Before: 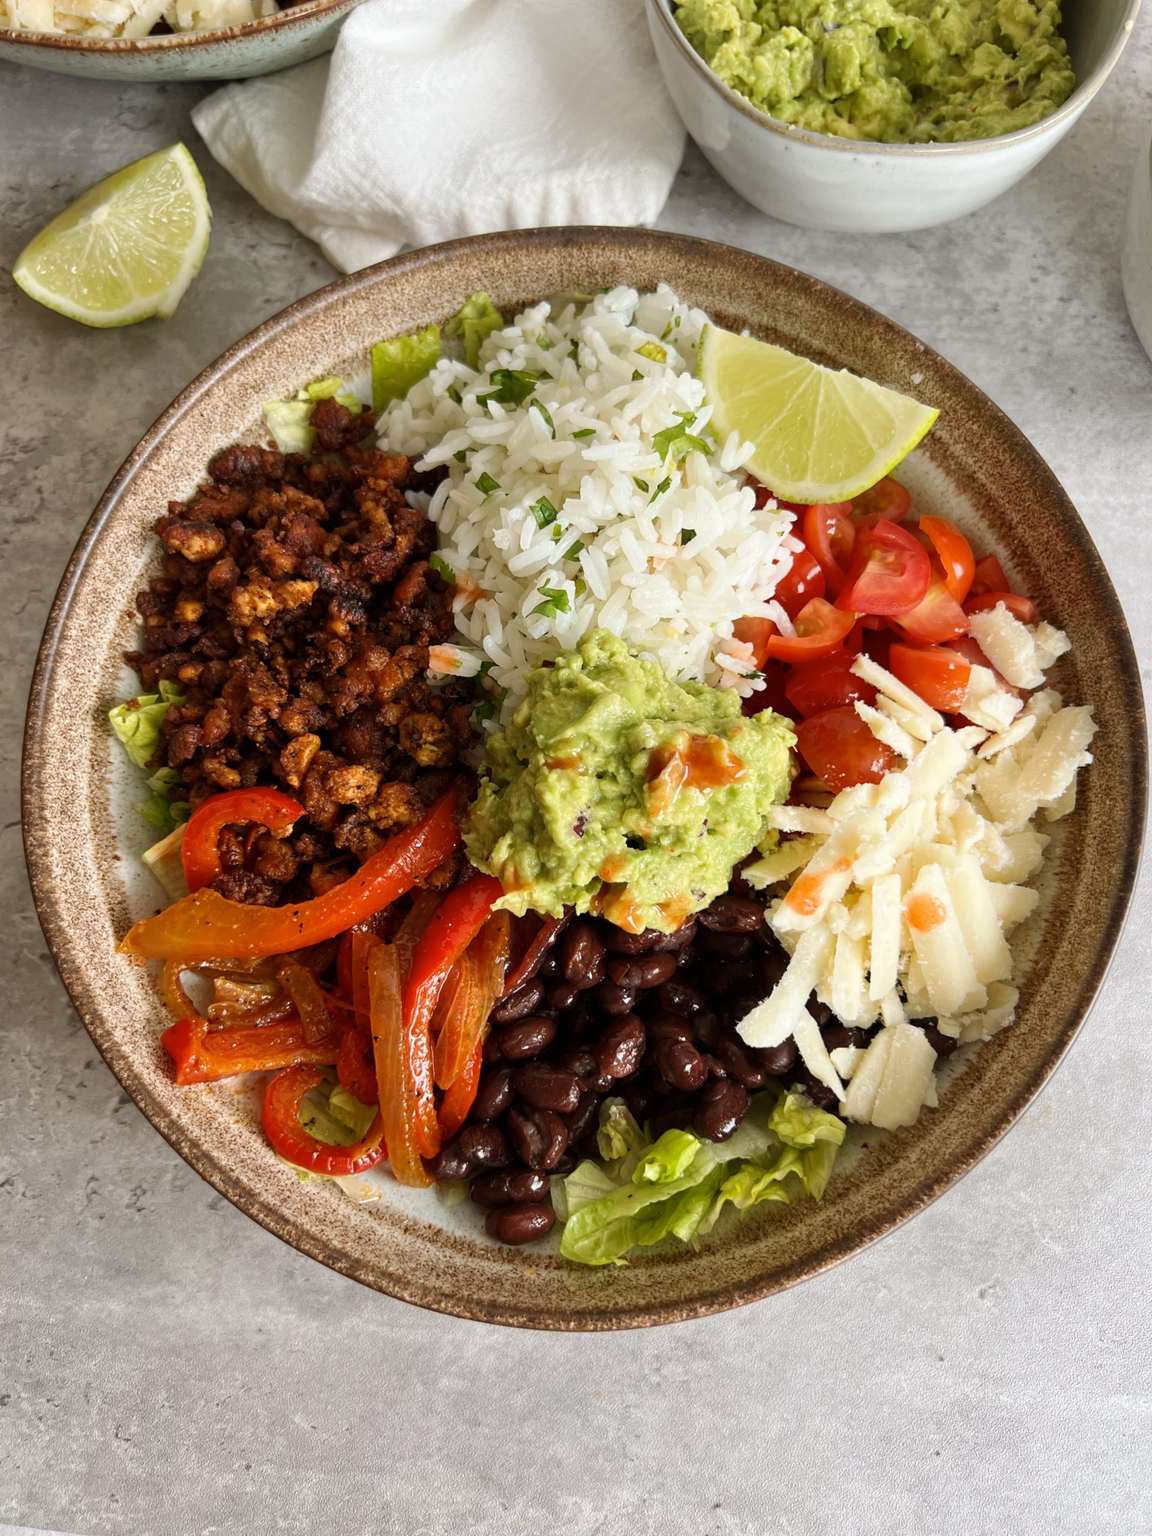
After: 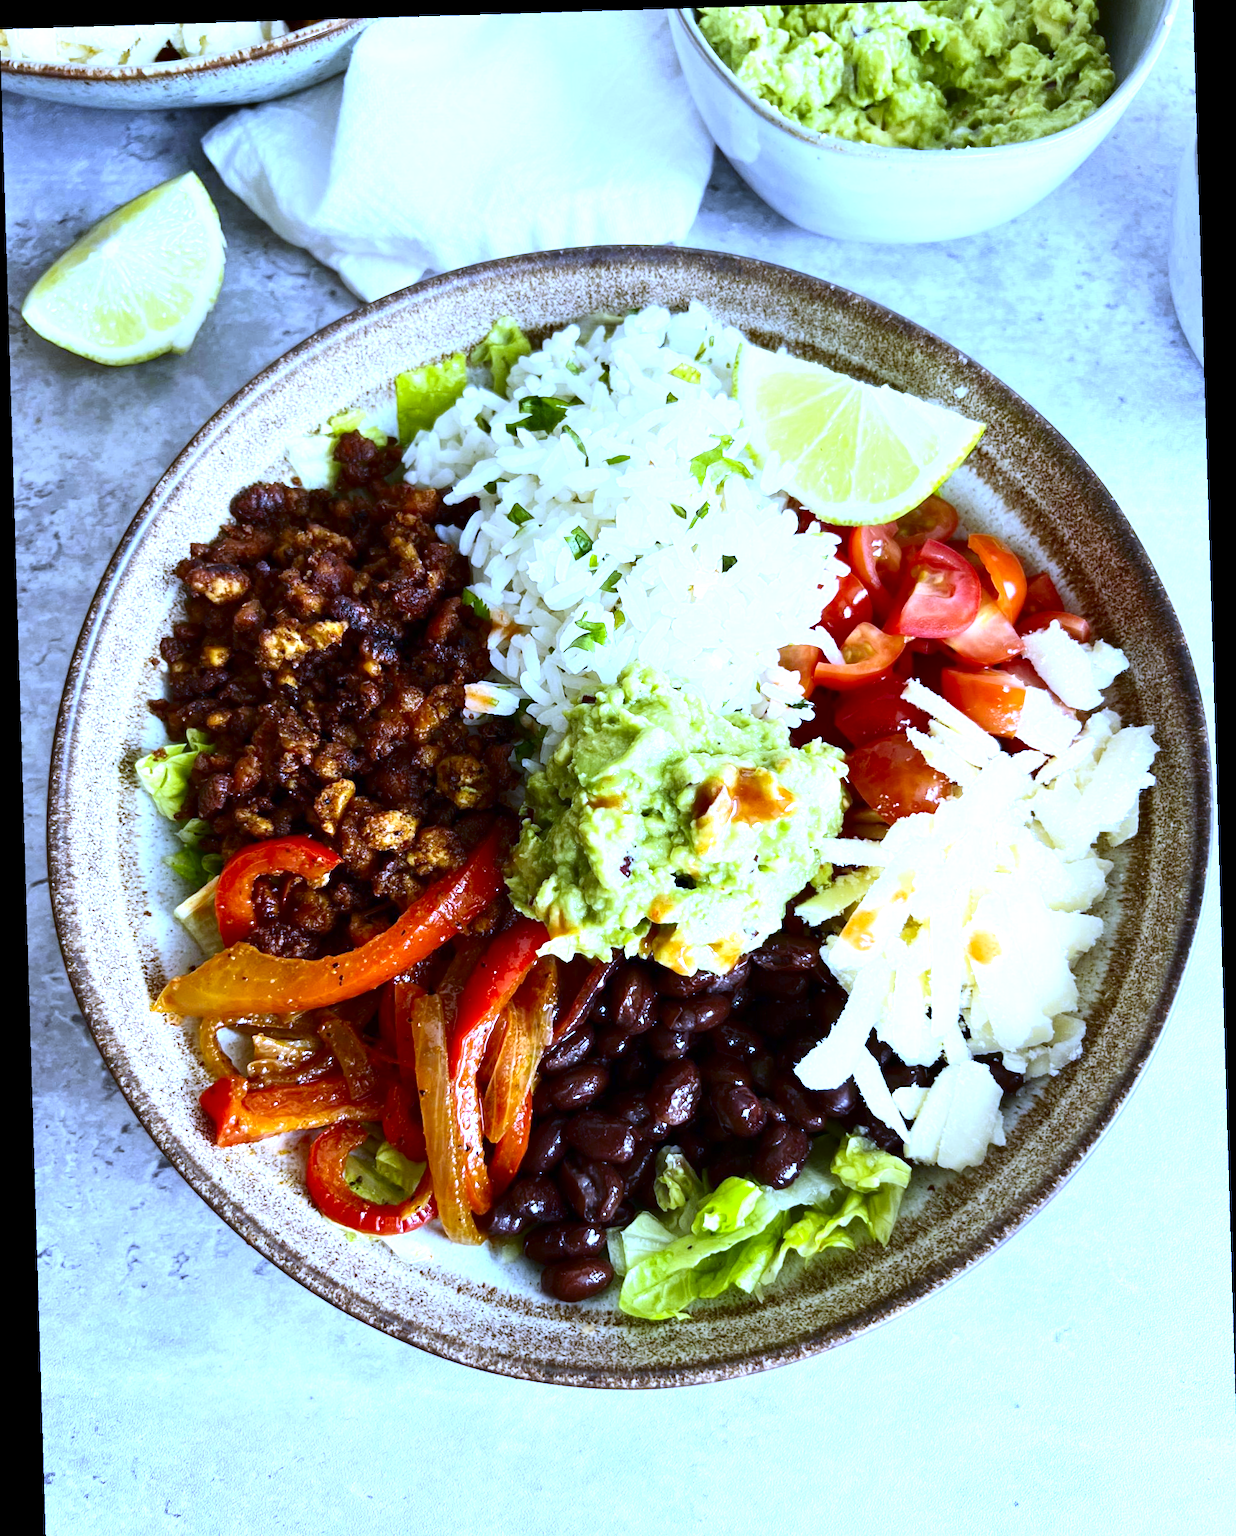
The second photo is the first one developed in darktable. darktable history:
crop: top 0.448%, right 0.264%, bottom 5.045%
exposure: black level correction 0, exposure 1.2 EV, compensate exposure bias true, compensate highlight preservation false
white balance: red 0.766, blue 1.537
rotate and perspective: rotation -1.75°, automatic cropping off
contrast brightness saturation: contrast 0.2, brightness -0.11, saturation 0.1
